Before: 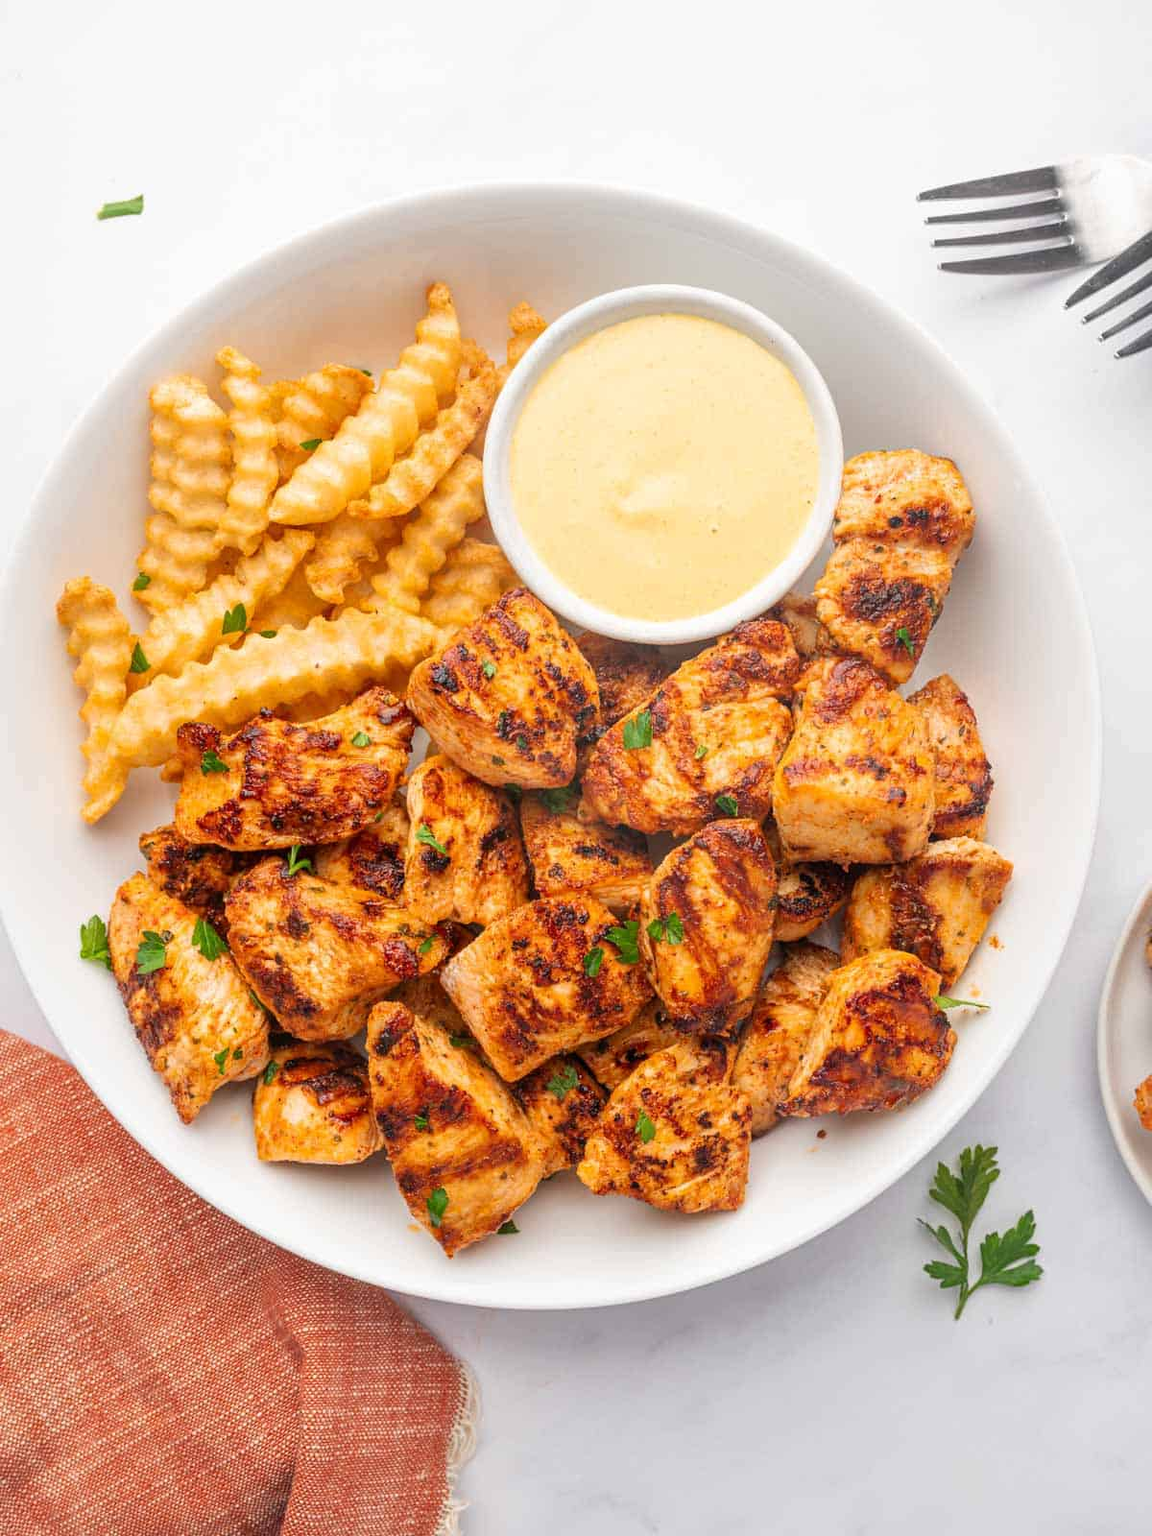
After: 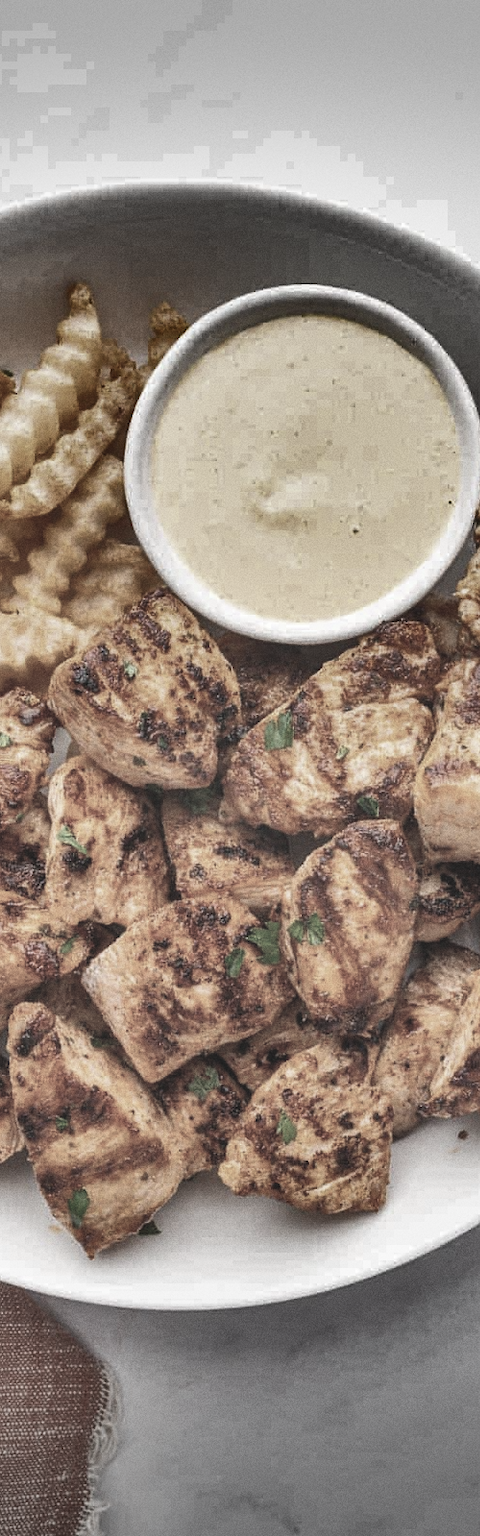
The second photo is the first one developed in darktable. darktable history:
vignetting: fall-off start 100%, brightness -0.406, saturation -0.3, width/height ratio 1.324, dithering 8-bit output, unbound false
color zones: curves: ch1 [(0, 0.153) (0.143, 0.15) (0.286, 0.151) (0.429, 0.152) (0.571, 0.152) (0.714, 0.151) (0.857, 0.151) (1, 0.153)]
crop: left 31.229%, right 27.105%
shadows and highlights: shadows 20.91, highlights -82.73, soften with gaussian
exposure: black level correction -0.015, compensate highlight preservation false
tone equalizer: on, module defaults
grain: coarseness 22.88 ISO
